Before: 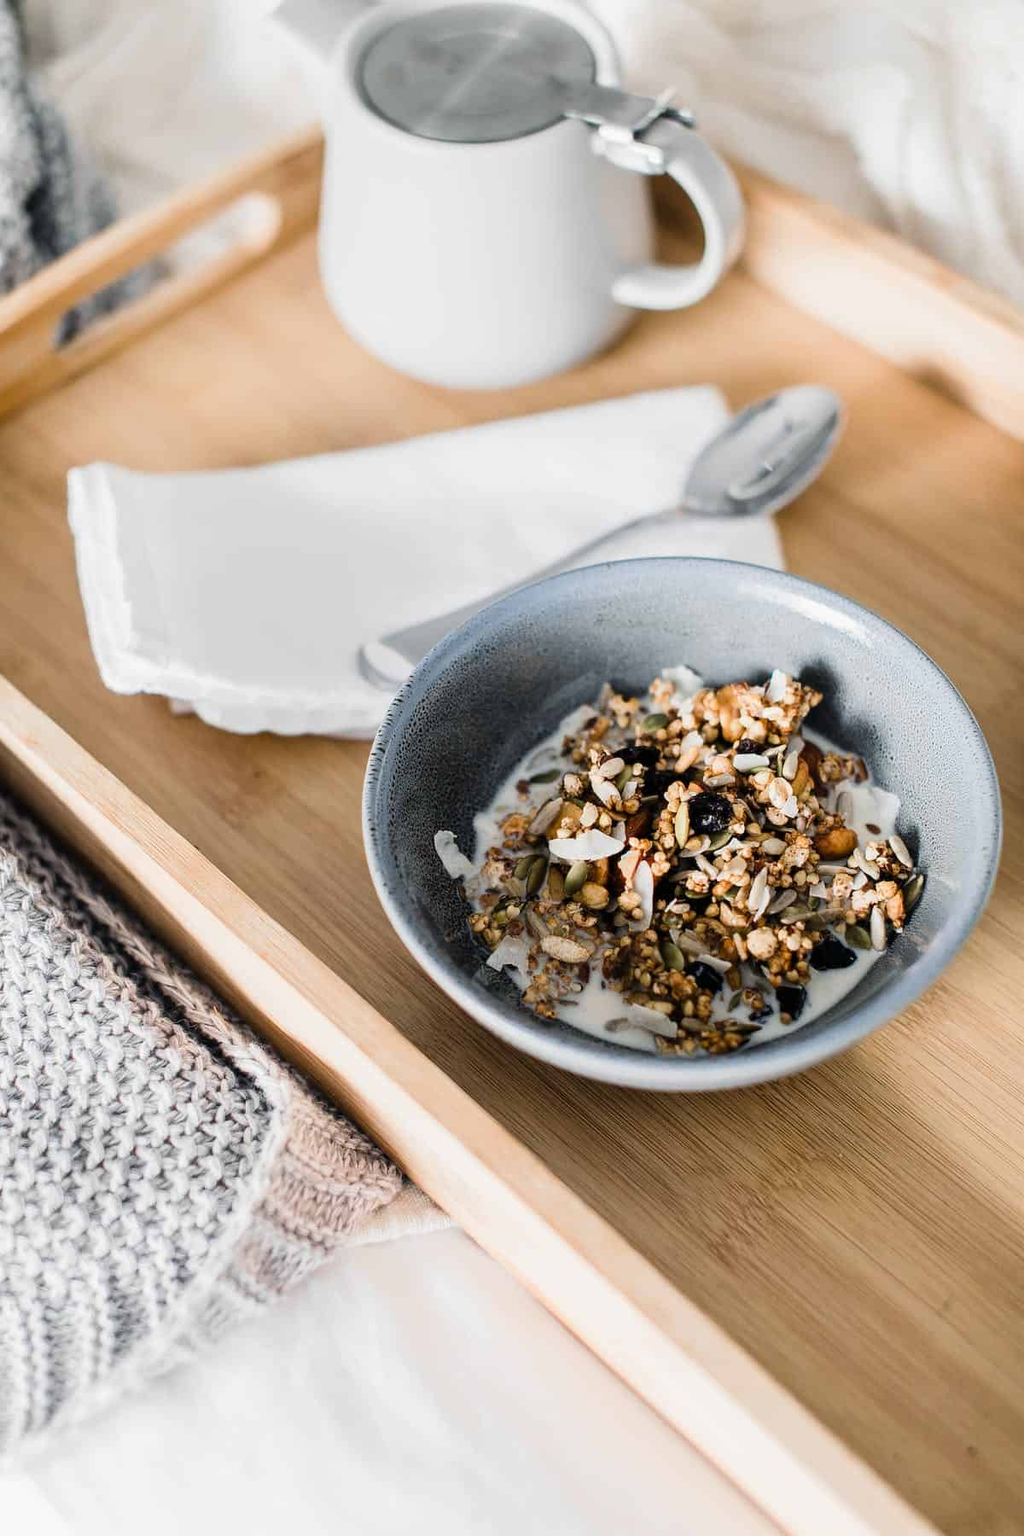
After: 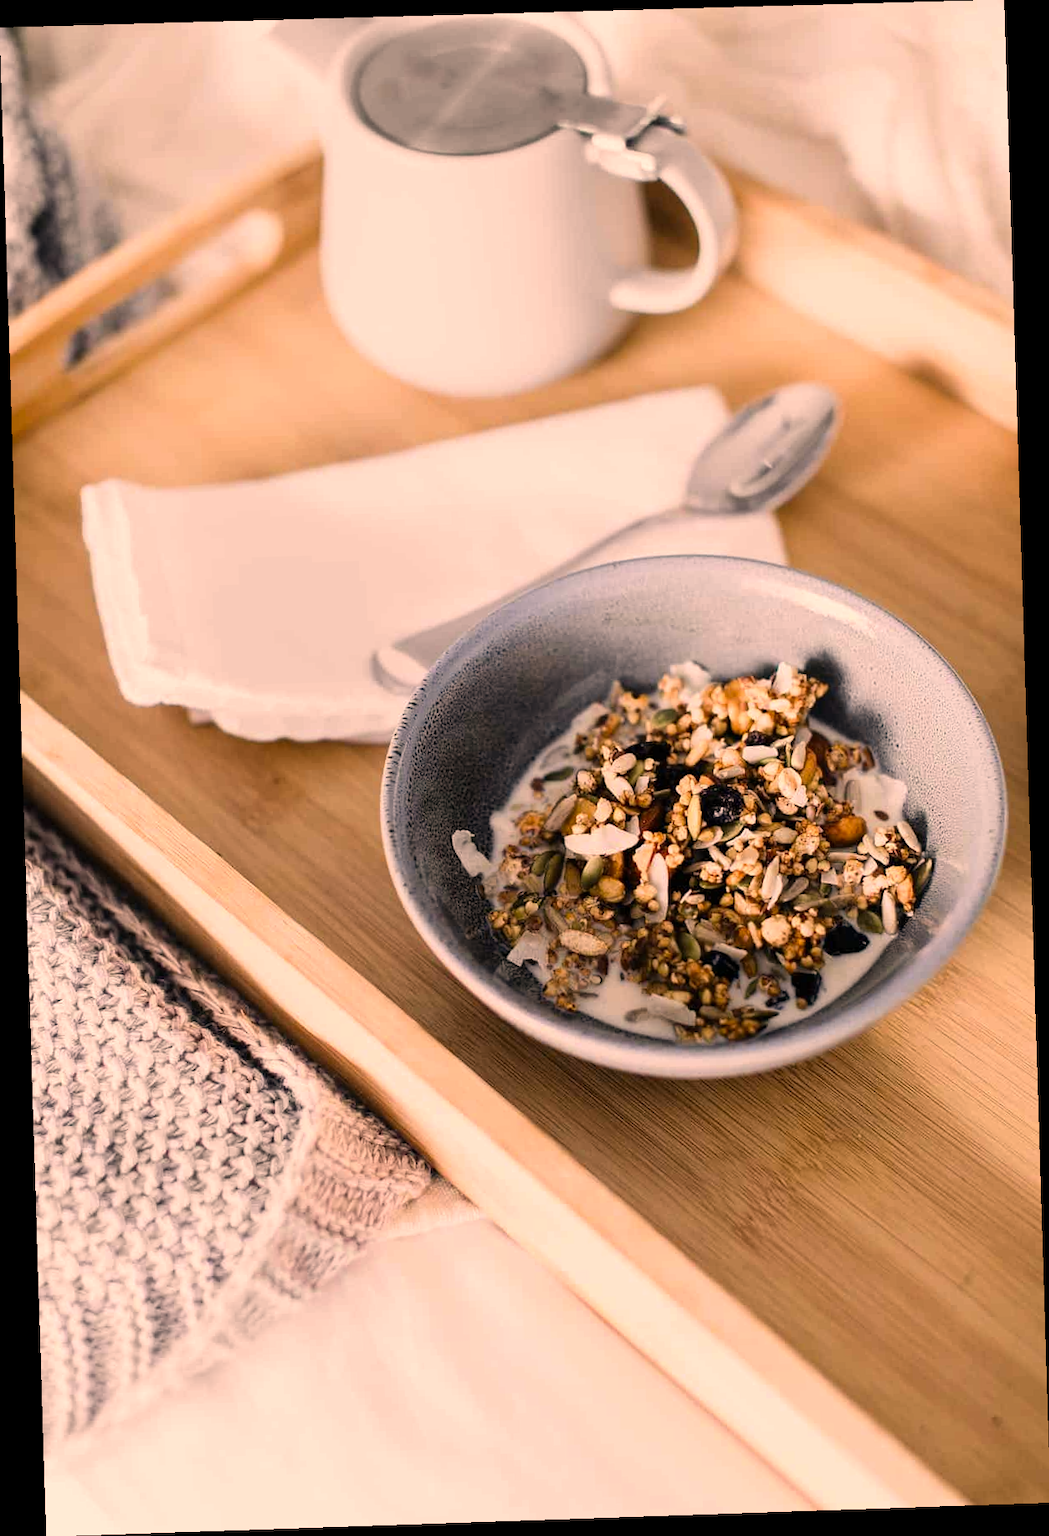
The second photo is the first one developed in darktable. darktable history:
rotate and perspective: rotation -1.77°, lens shift (horizontal) 0.004, automatic cropping off
color correction: highlights a* 17.88, highlights b* 18.79
